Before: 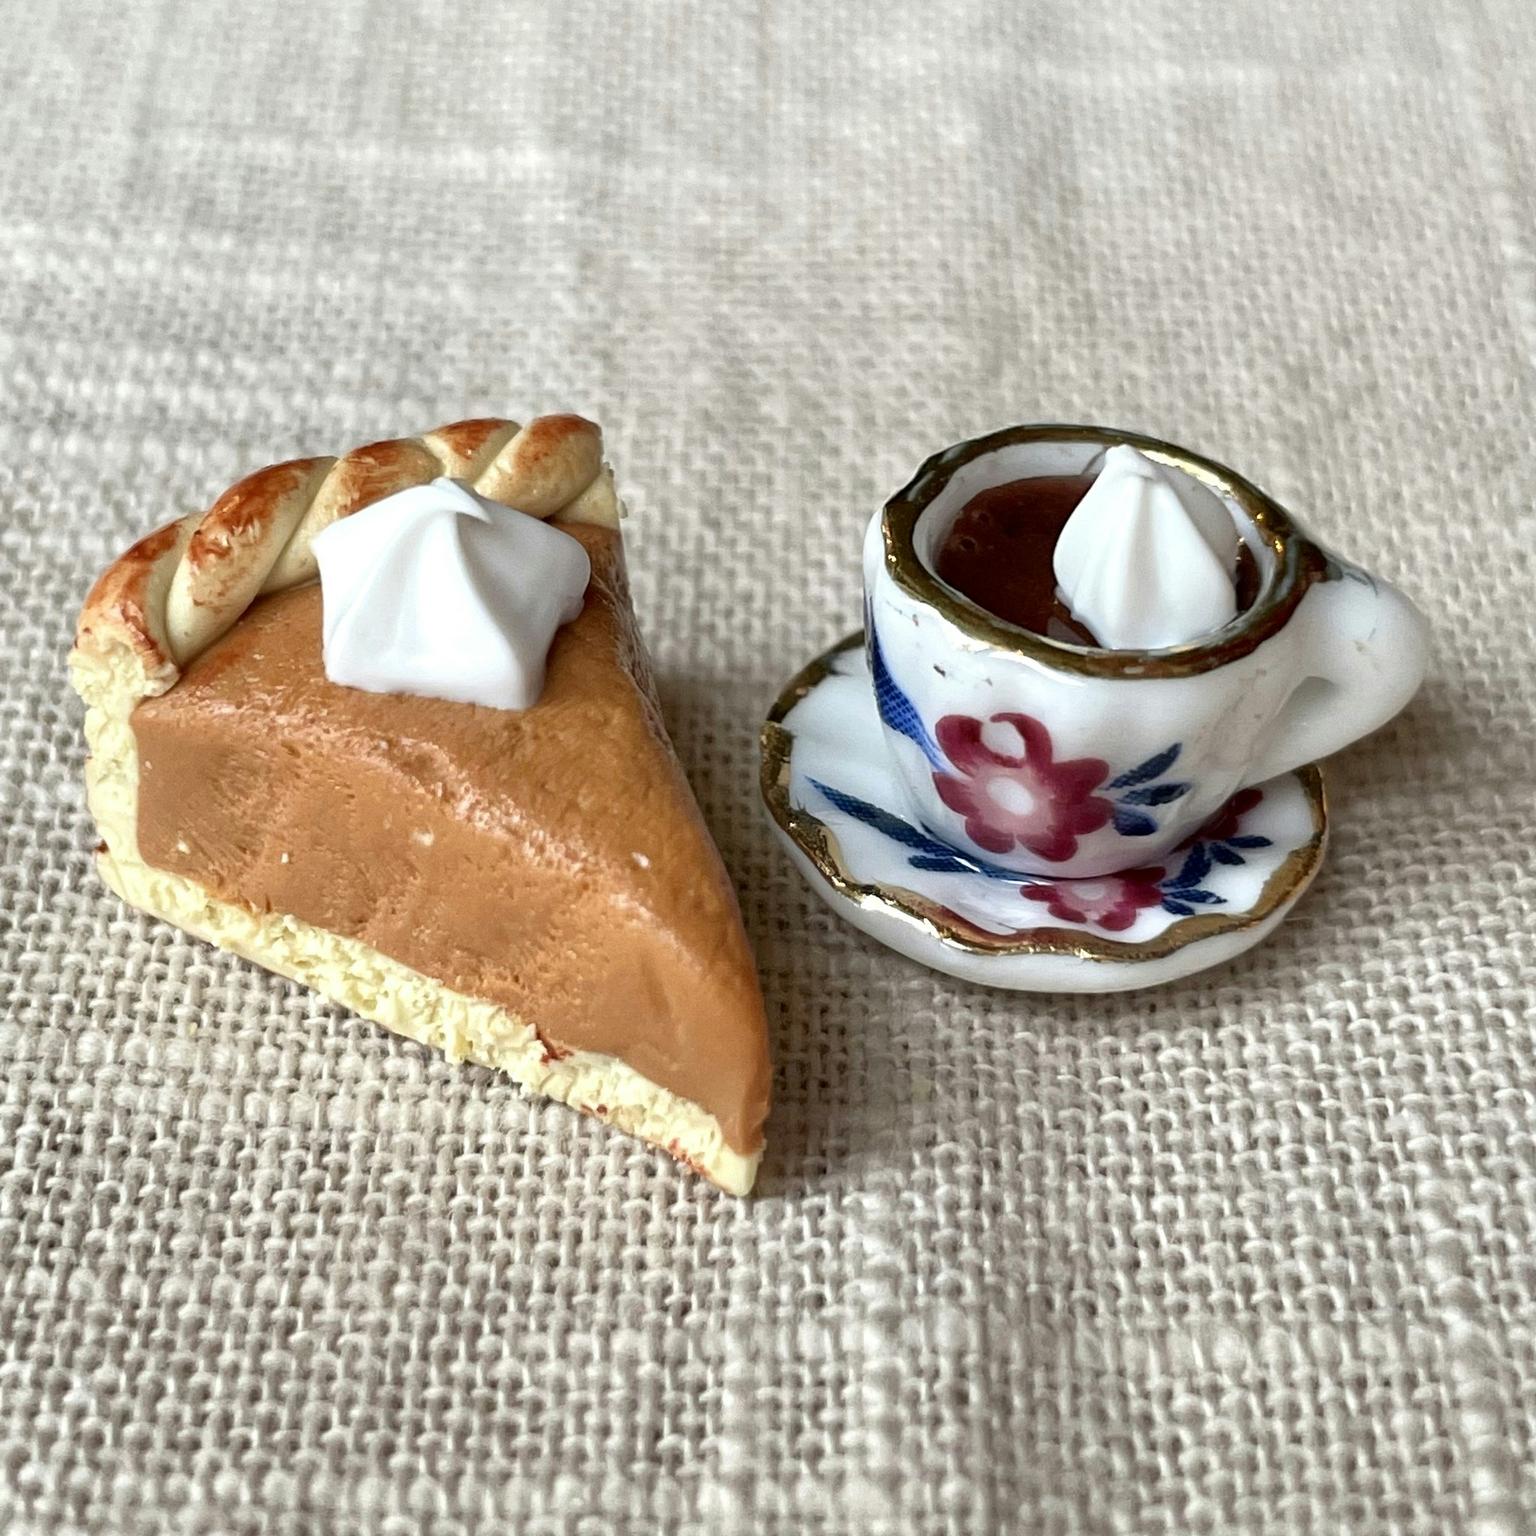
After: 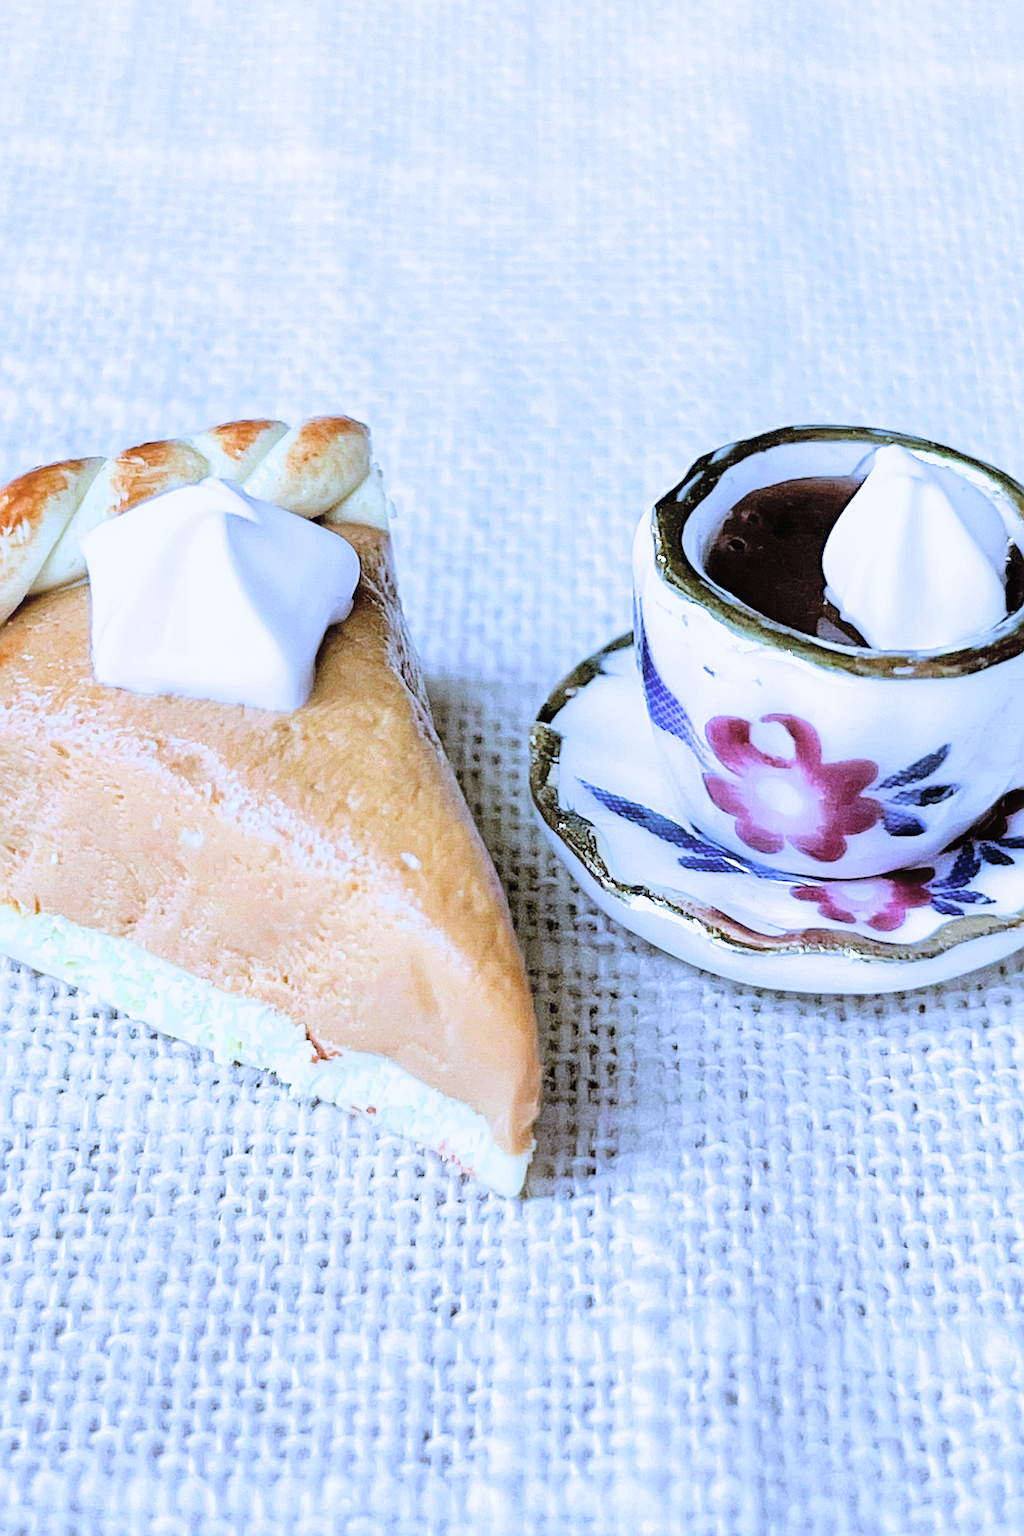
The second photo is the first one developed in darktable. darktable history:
sharpen: on, module defaults
crop and rotate: left 15.055%, right 18.278%
exposure: black level correction 0, exposure 1.2 EV, compensate exposure bias true, compensate highlight preservation false
filmic rgb: black relative exposure -5 EV, hardness 2.88, contrast 1.3, highlights saturation mix -10%
contrast brightness saturation: brightness 0.28
white balance: red 0.766, blue 1.537
